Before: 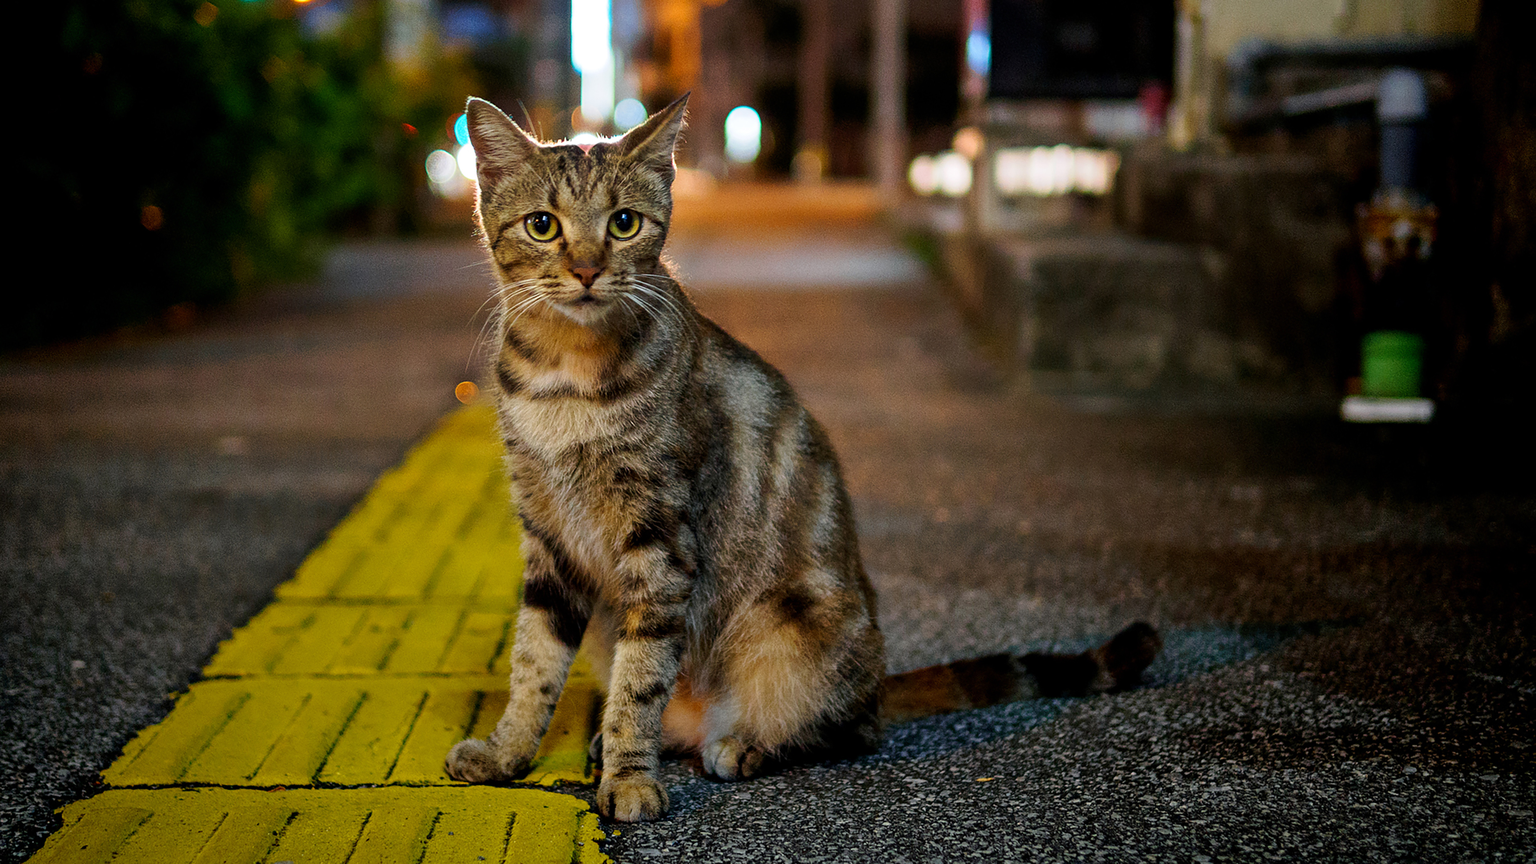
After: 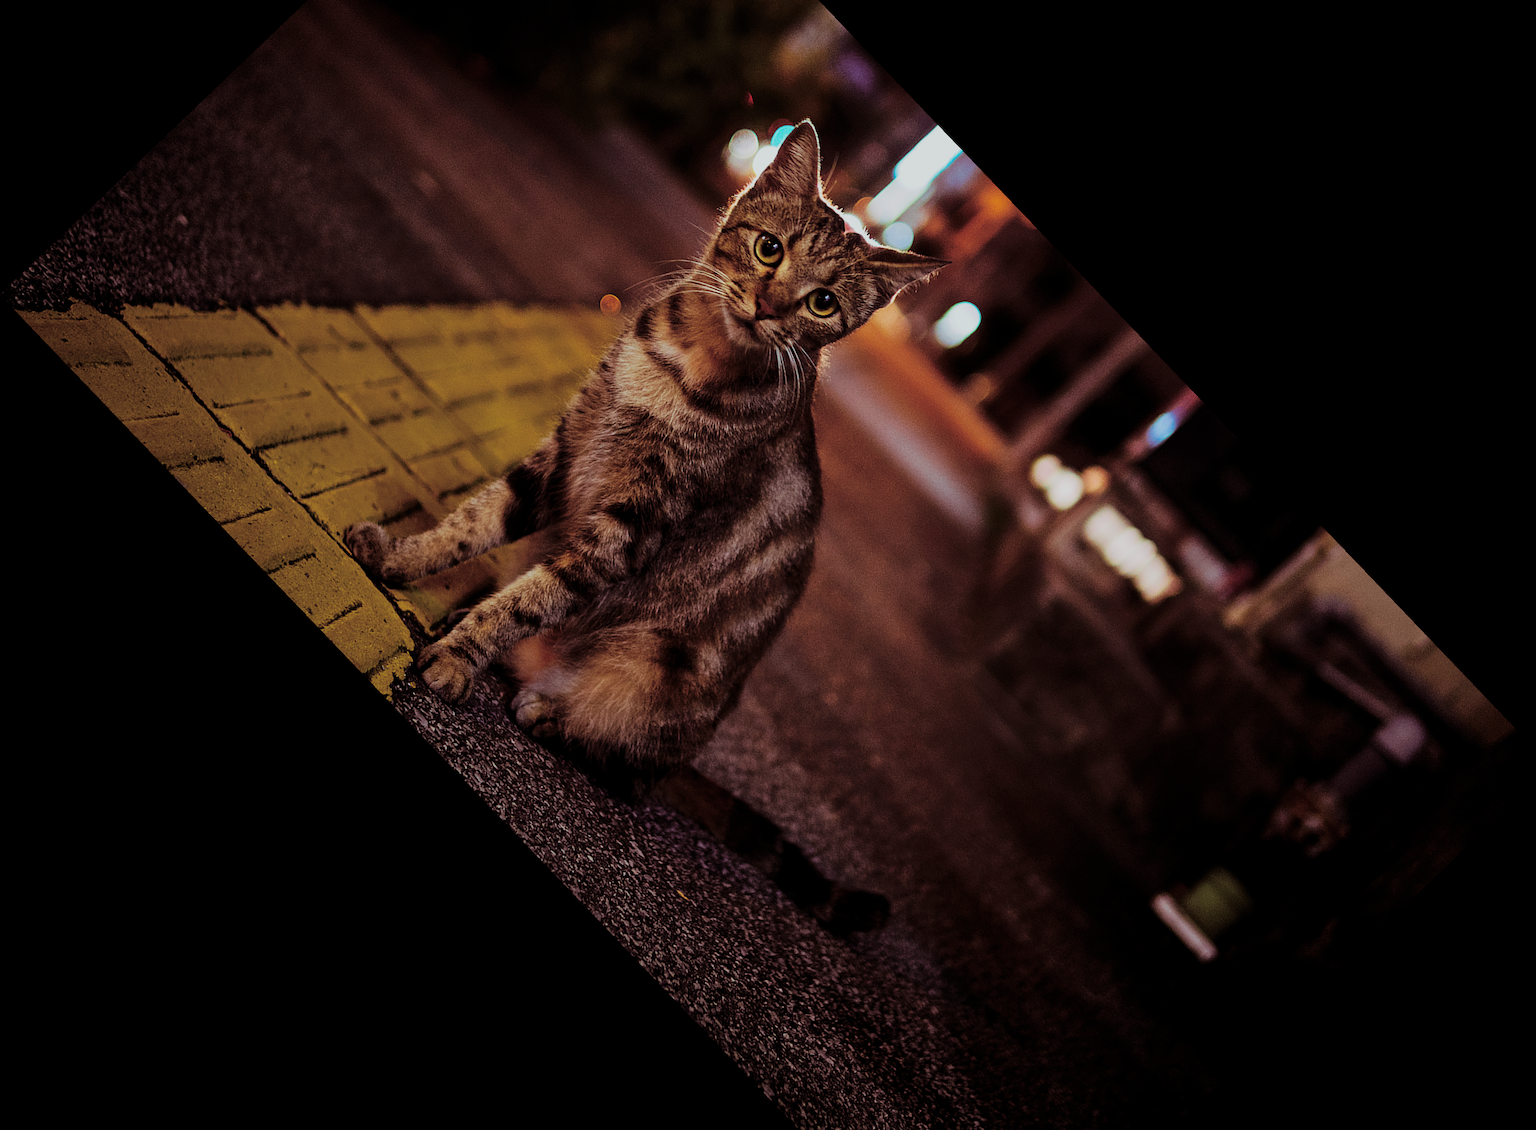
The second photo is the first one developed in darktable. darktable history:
base curve: curves: ch0 [(0, 0) (0.032, 0.025) (0.121, 0.166) (0.206, 0.329) (0.605, 0.79) (1, 1)], preserve colors none
split-toning: highlights › hue 180°
exposure: exposure -1 EV, compensate highlight preservation false
crop and rotate: angle -46.26°, top 16.234%, right 0.912%, bottom 11.704%
